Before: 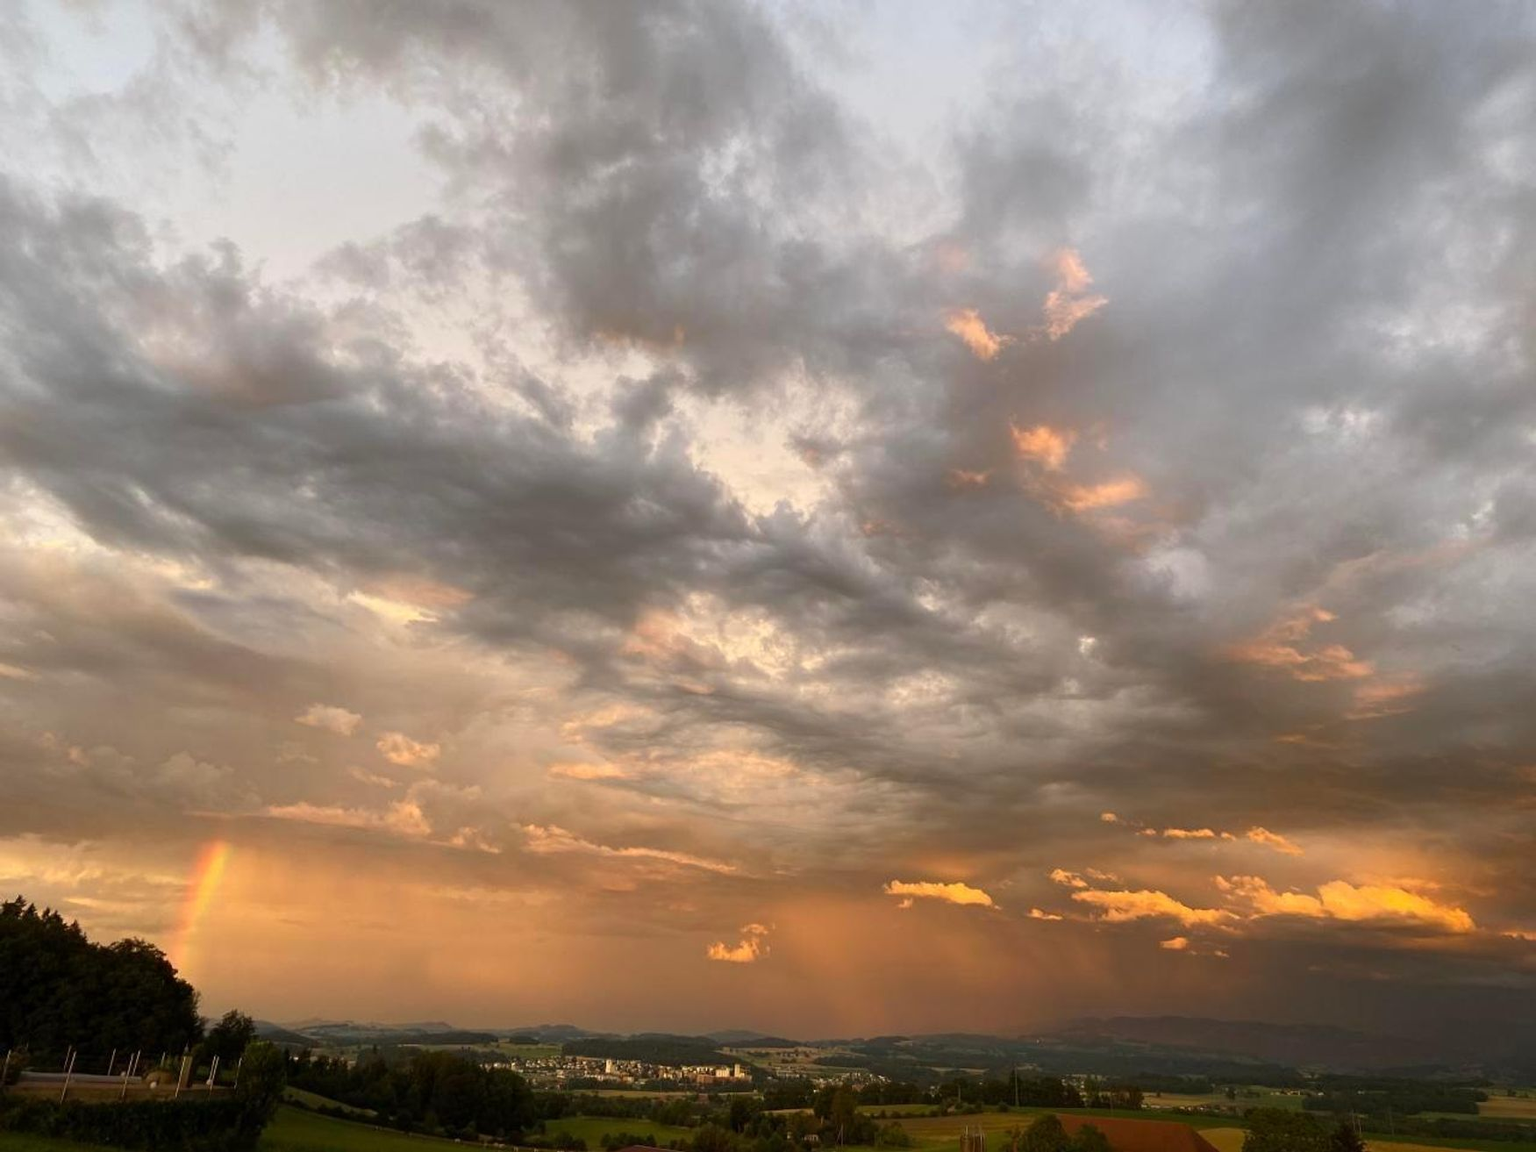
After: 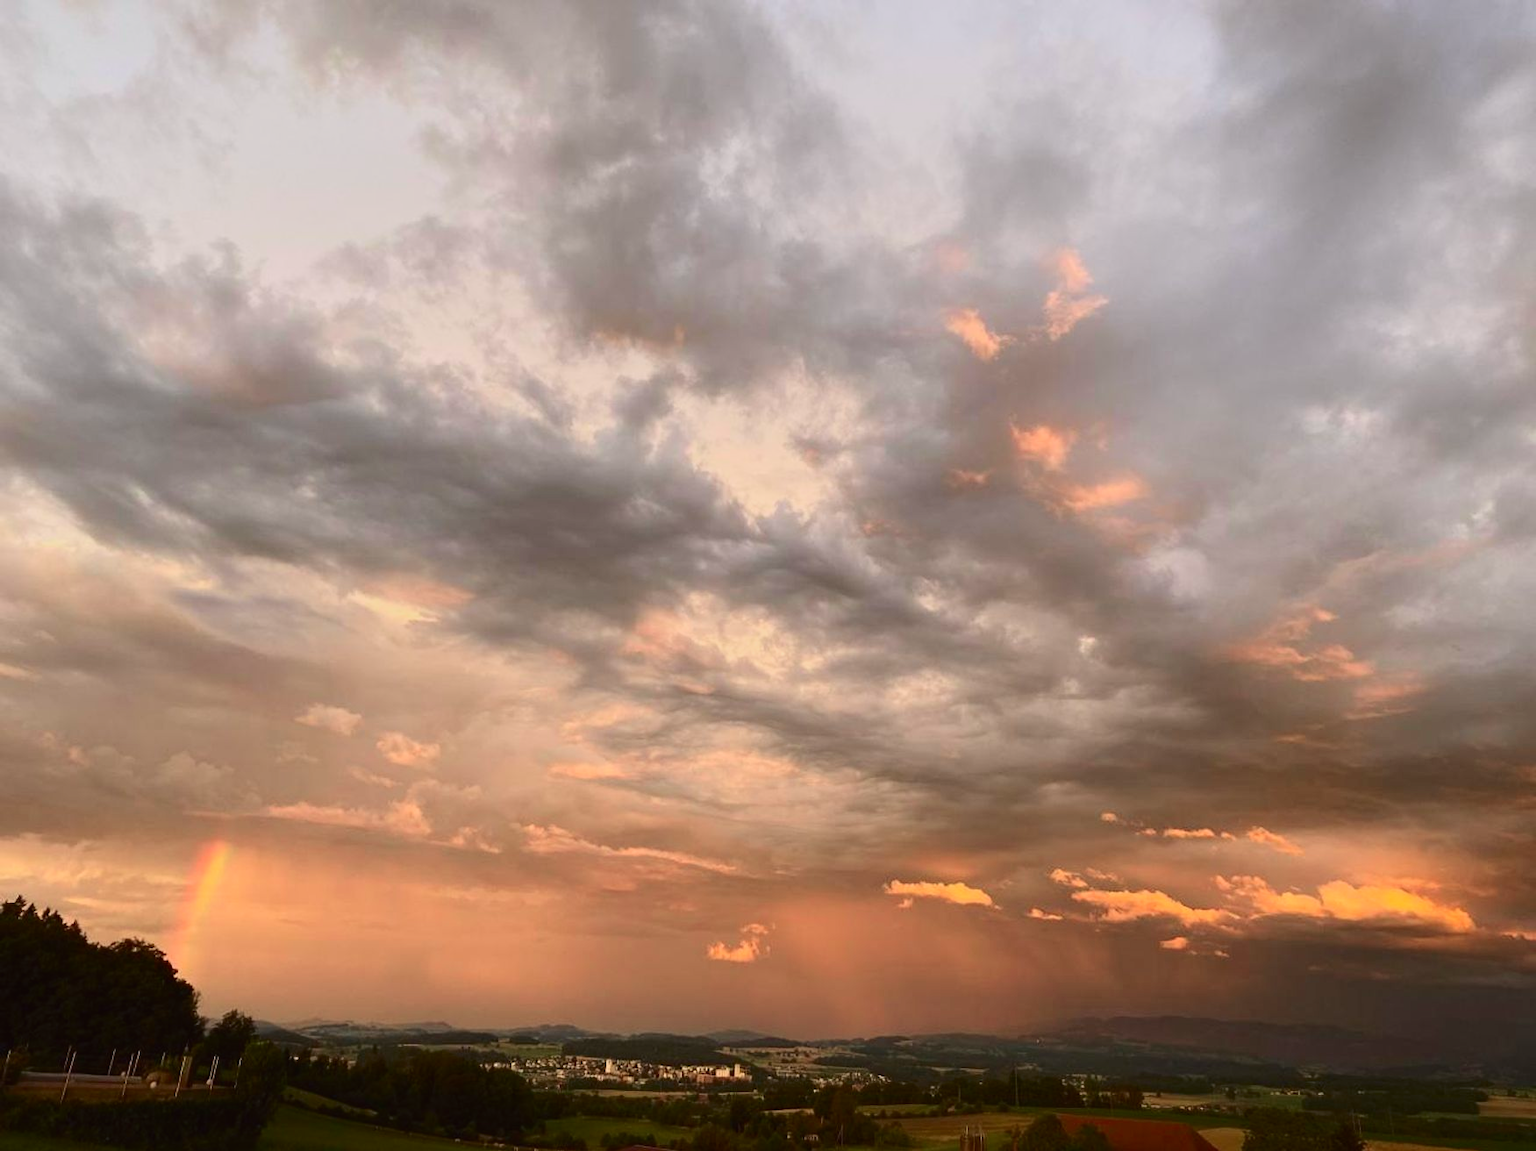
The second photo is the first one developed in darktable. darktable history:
tone curve: curves: ch0 [(0, 0.019) (0.204, 0.162) (0.491, 0.519) (0.748, 0.765) (1, 0.919)]; ch1 [(0, 0) (0.201, 0.113) (0.372, 0.282) (0.443, 0.434) (0.496, 0.504) (0.566, 0.585) (0.761, 0.803) (1, 1)]; ch2 [(0, 0) (0.434, 0.447) (0.483, 0.487) (0.555, 0.563) (0.697, 0.68) (1, 1)], color space Lab, independent channels, preserve colors none
